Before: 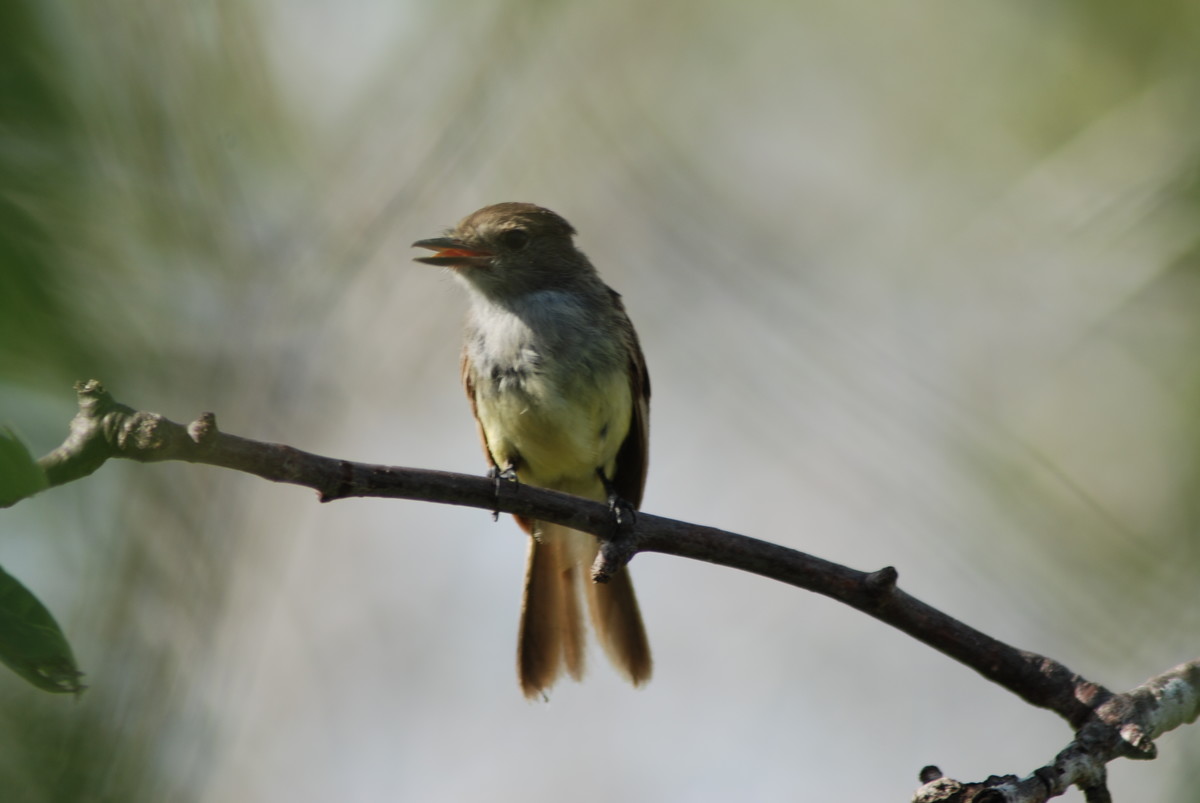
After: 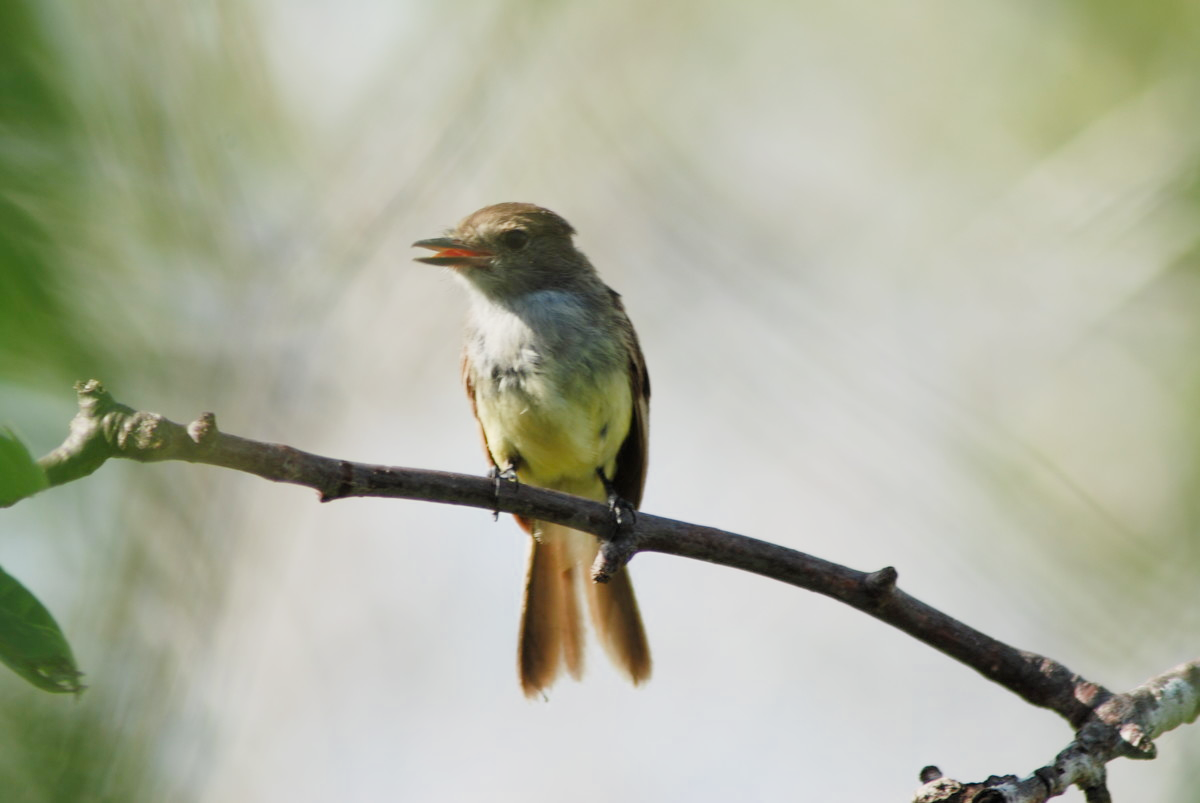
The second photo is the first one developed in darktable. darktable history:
exposure: black level correction 0, exposure 1.996 EV, compensate exposure bias true, compensate highlight preservation false
tone curve: curves: ch0 [(0, 0) (0.797, 0.684) (1, 1)], color space Lab, independent channels, preserve colors none
filmic rgb: black relative exposure -7.08 EV, white relative exposure 5.34 EV, hardness 3.02, iterations of high-quality reconstruction 0
